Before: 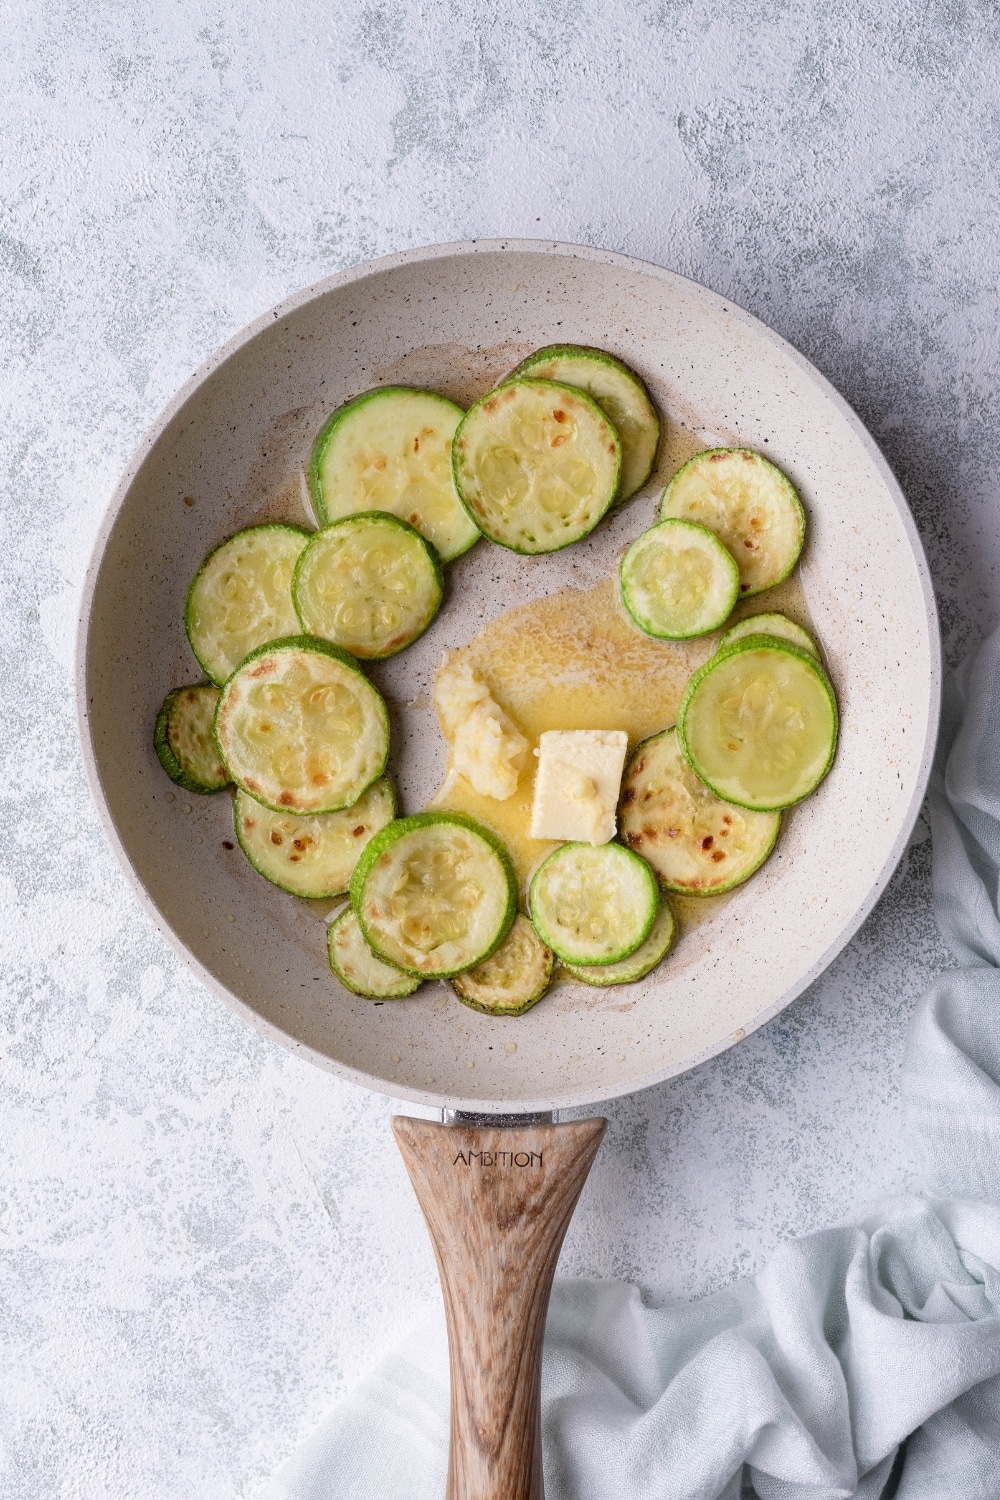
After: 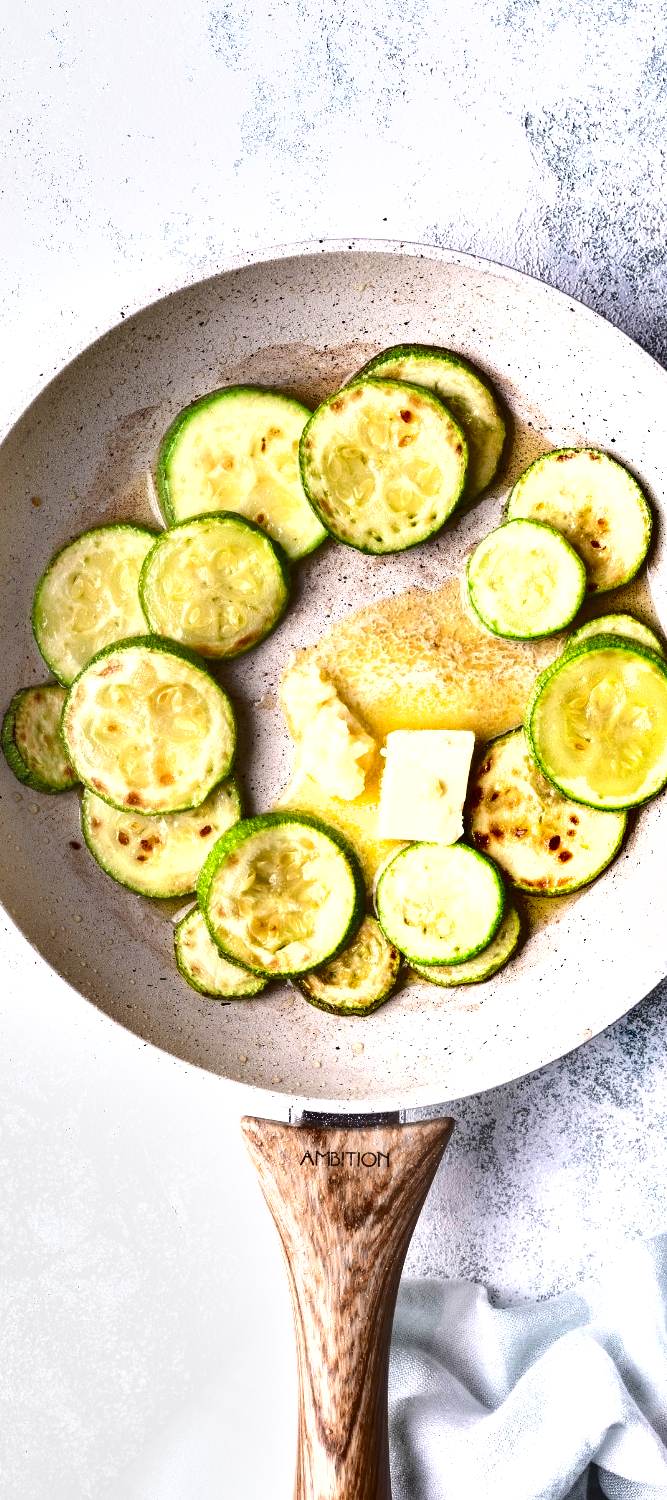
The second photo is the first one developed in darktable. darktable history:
exposure: exposure 1 EV, compensate highlight preservation false
crop: left 15.368%, right 17.85%
shadows and highlights: shadows 59.91, soften with gaussian
